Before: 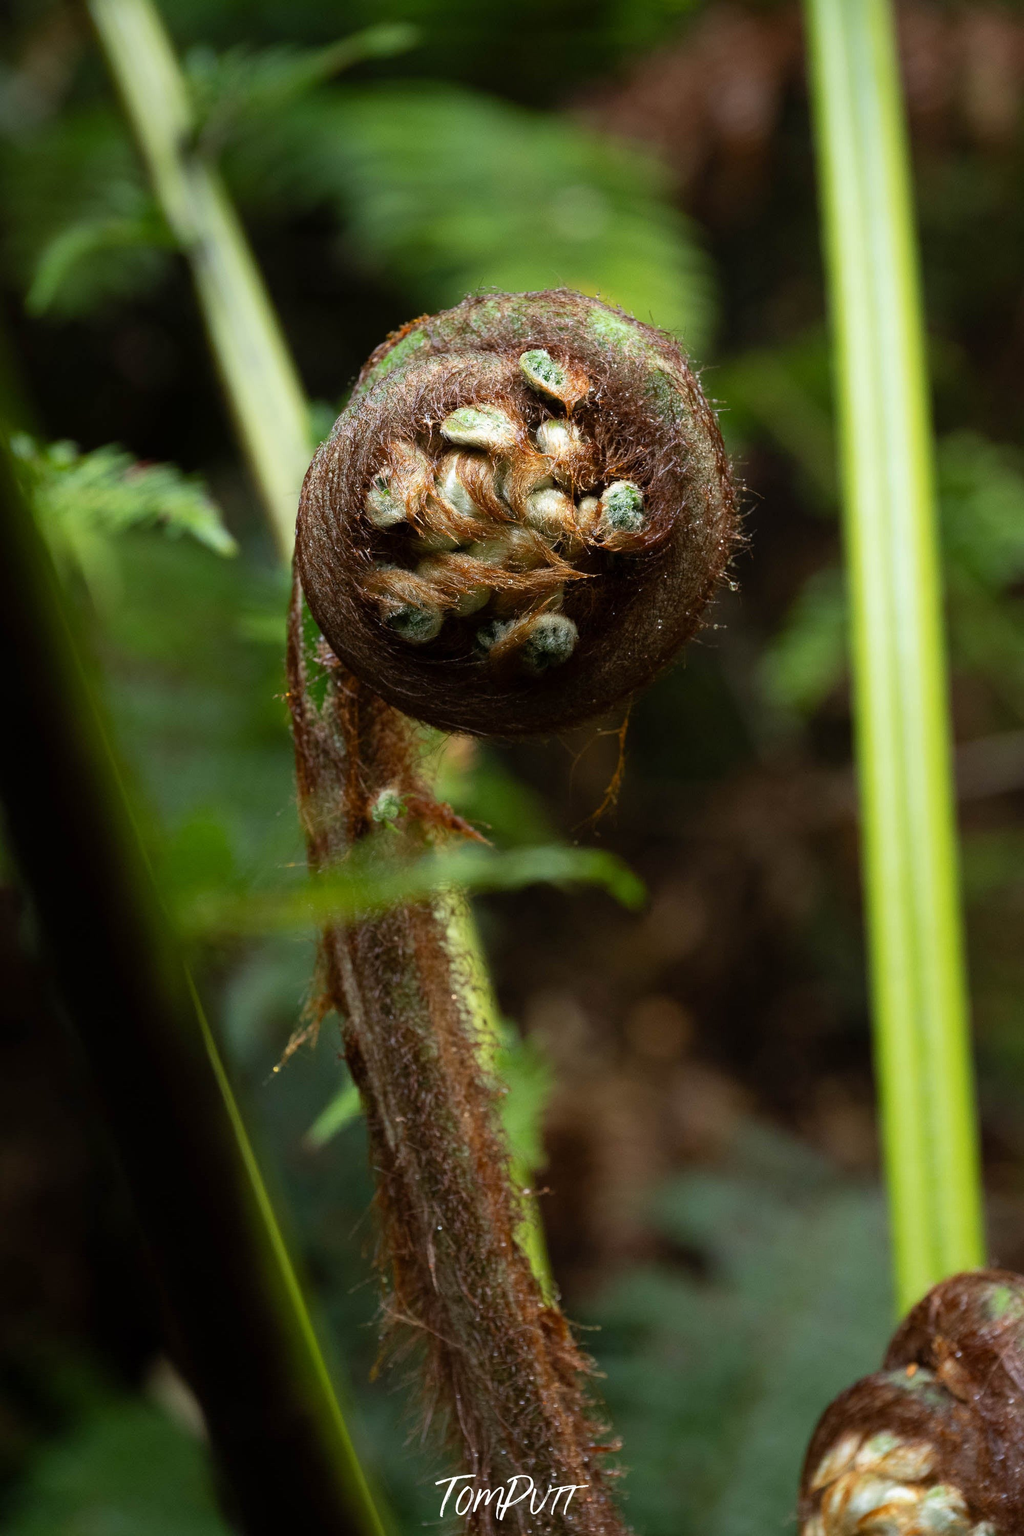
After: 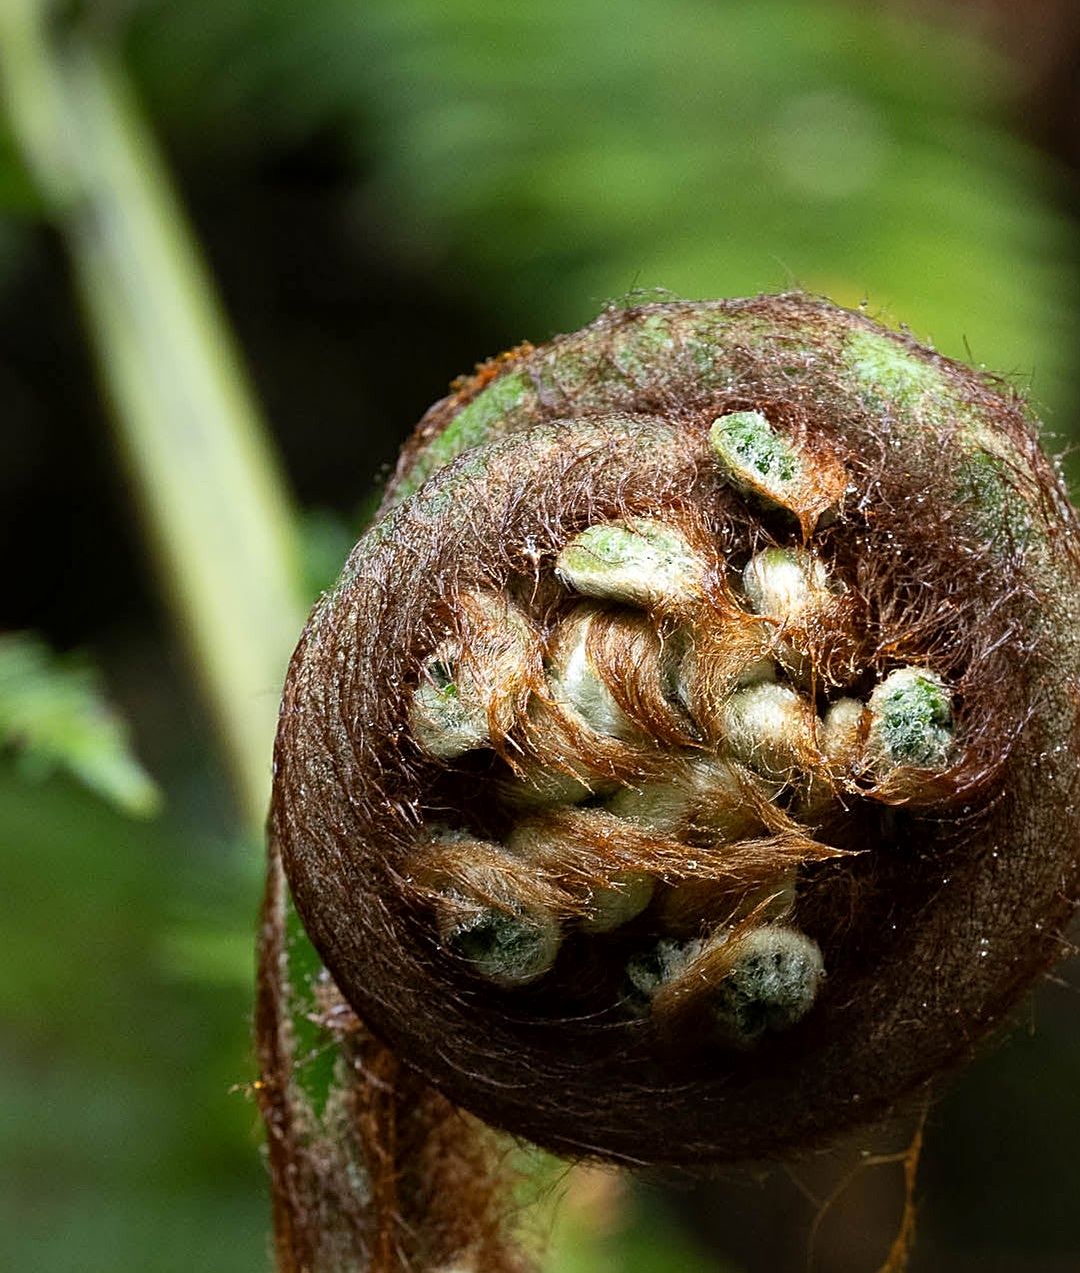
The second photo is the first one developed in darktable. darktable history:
crop: left 15.25%, top 9.054%, right 30.69%, bottom 48.496%
local contrast: mode bilateral grid, contrast 20, coarseness 49, detail 120%, midtone range 0.2
sharpen: on, module defaults
